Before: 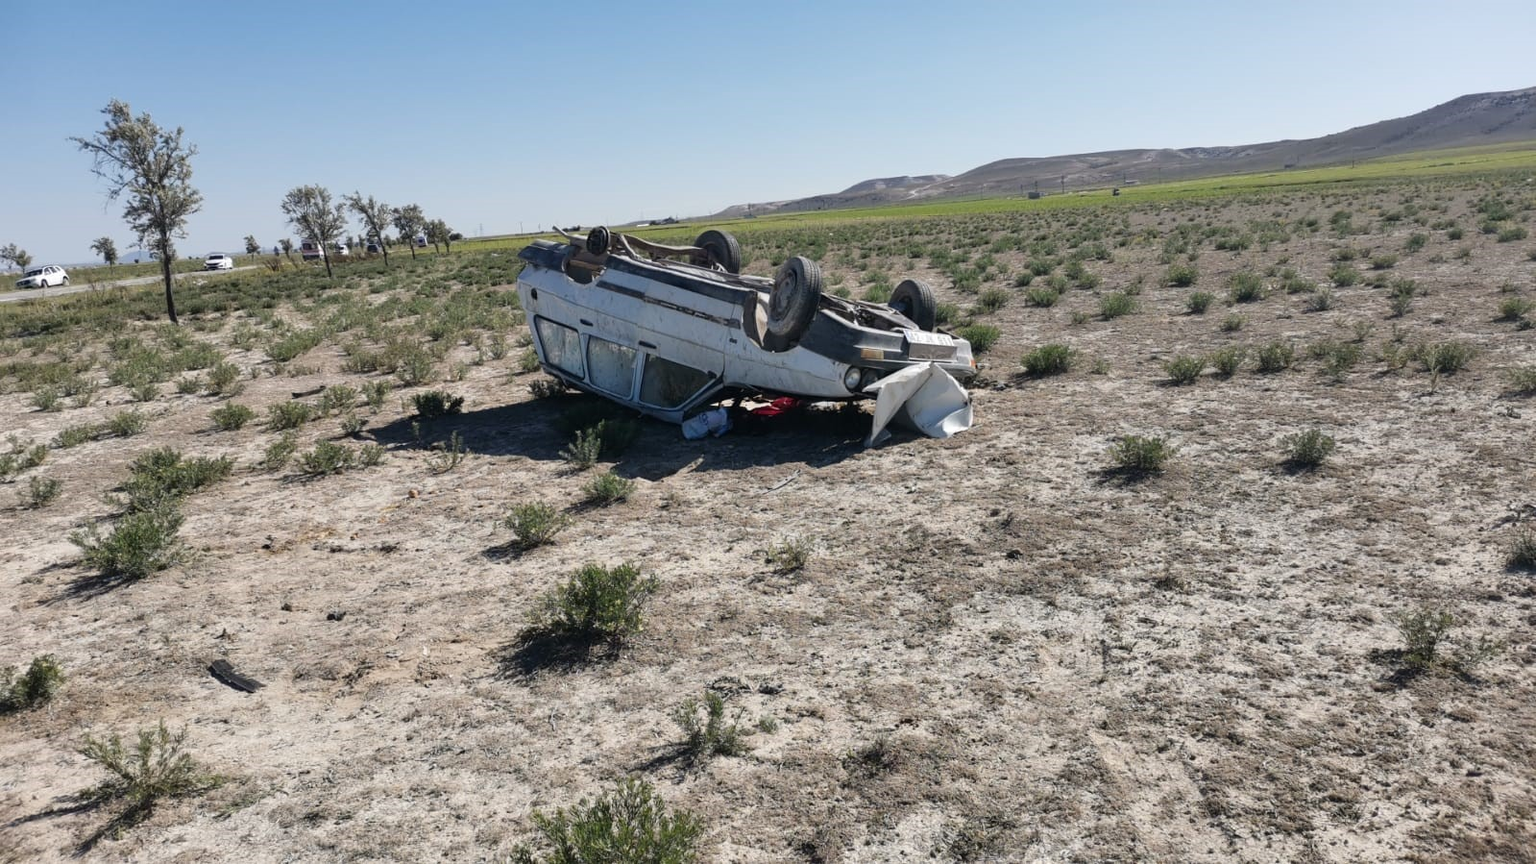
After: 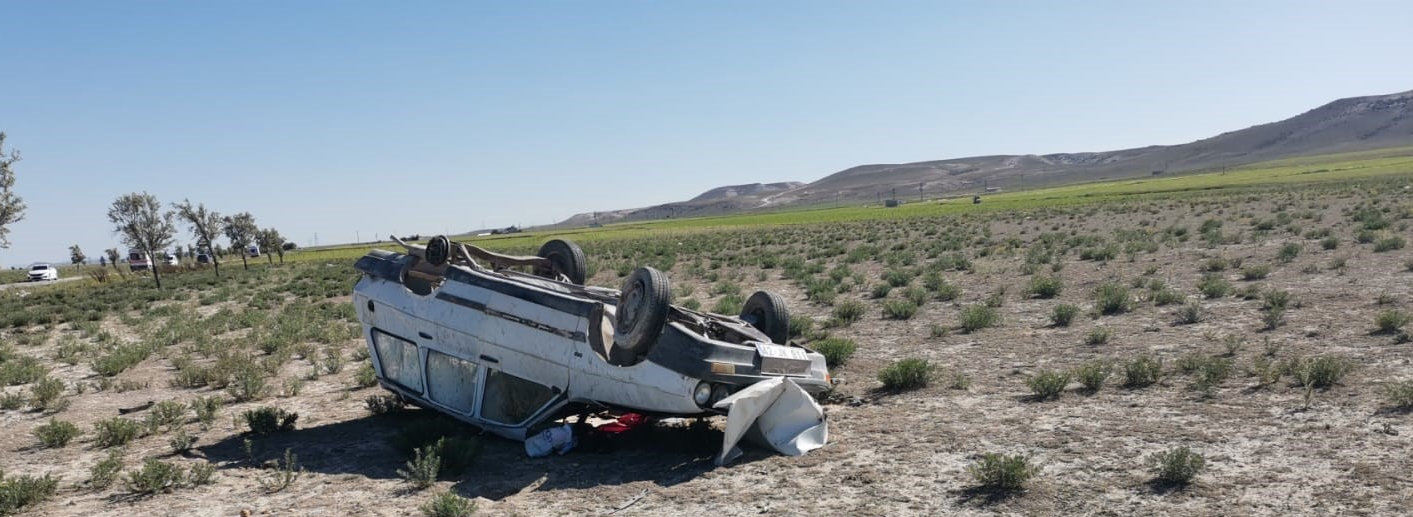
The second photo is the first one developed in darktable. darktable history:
crop and rotate: left 11.614%, bottom 42.382%
